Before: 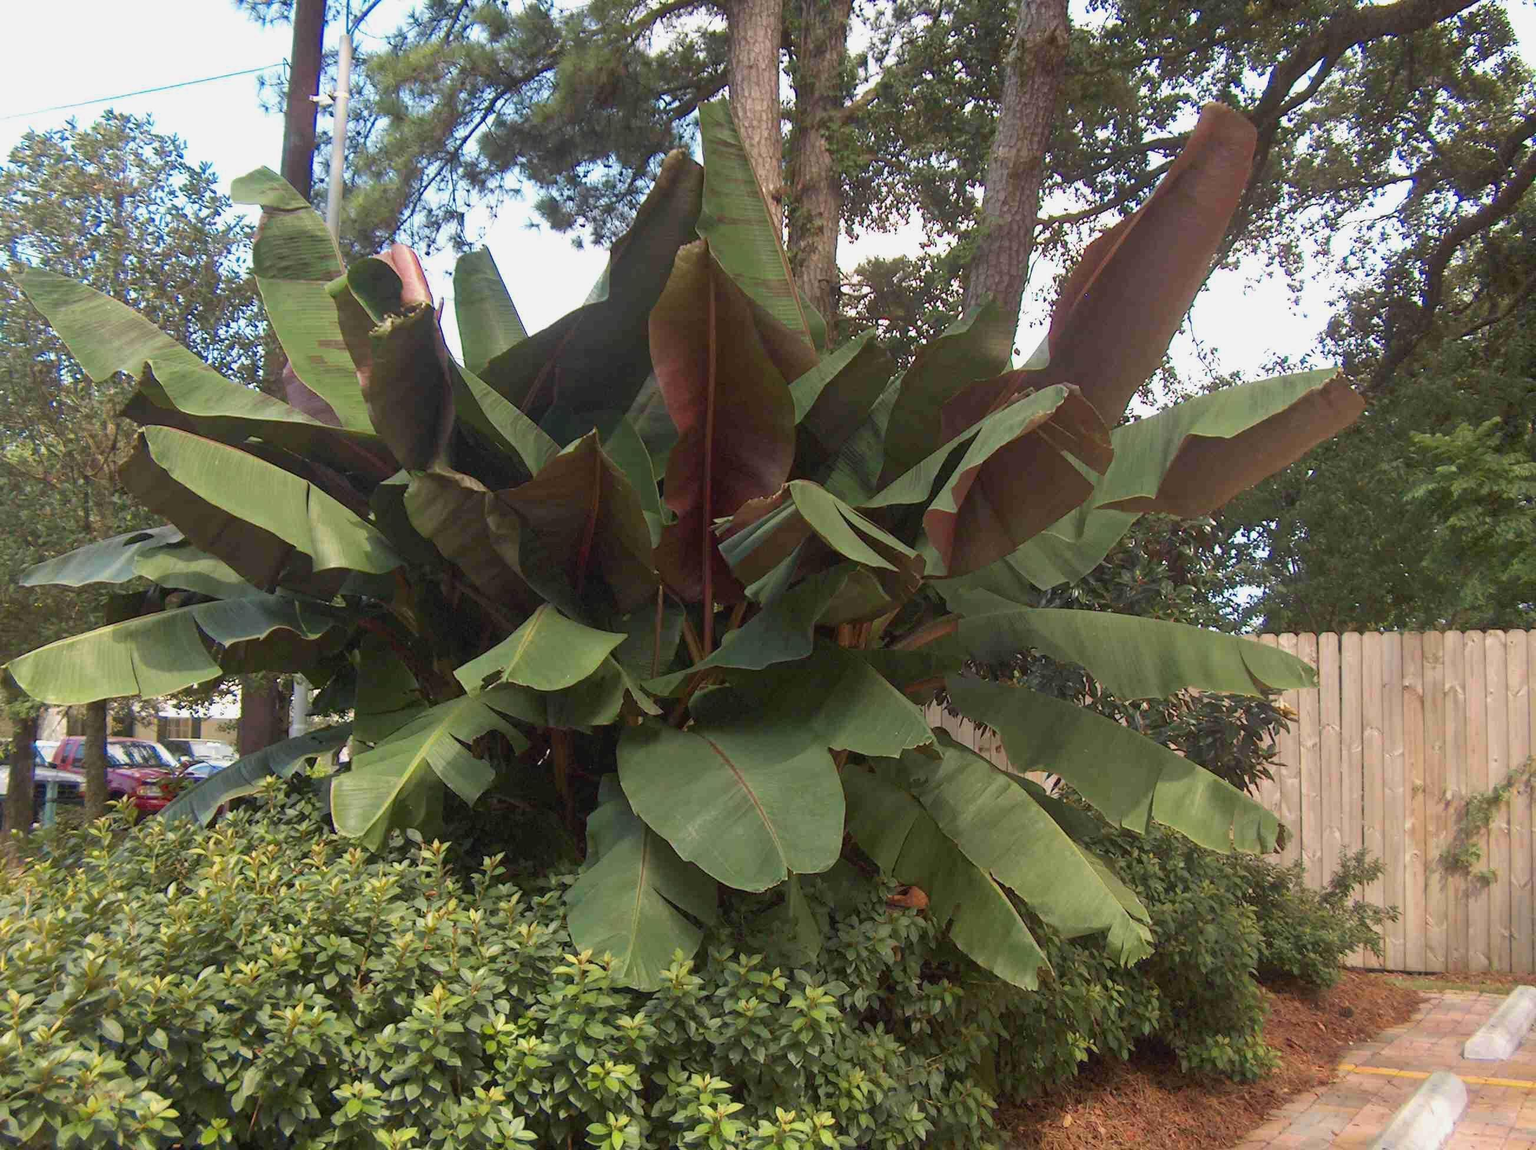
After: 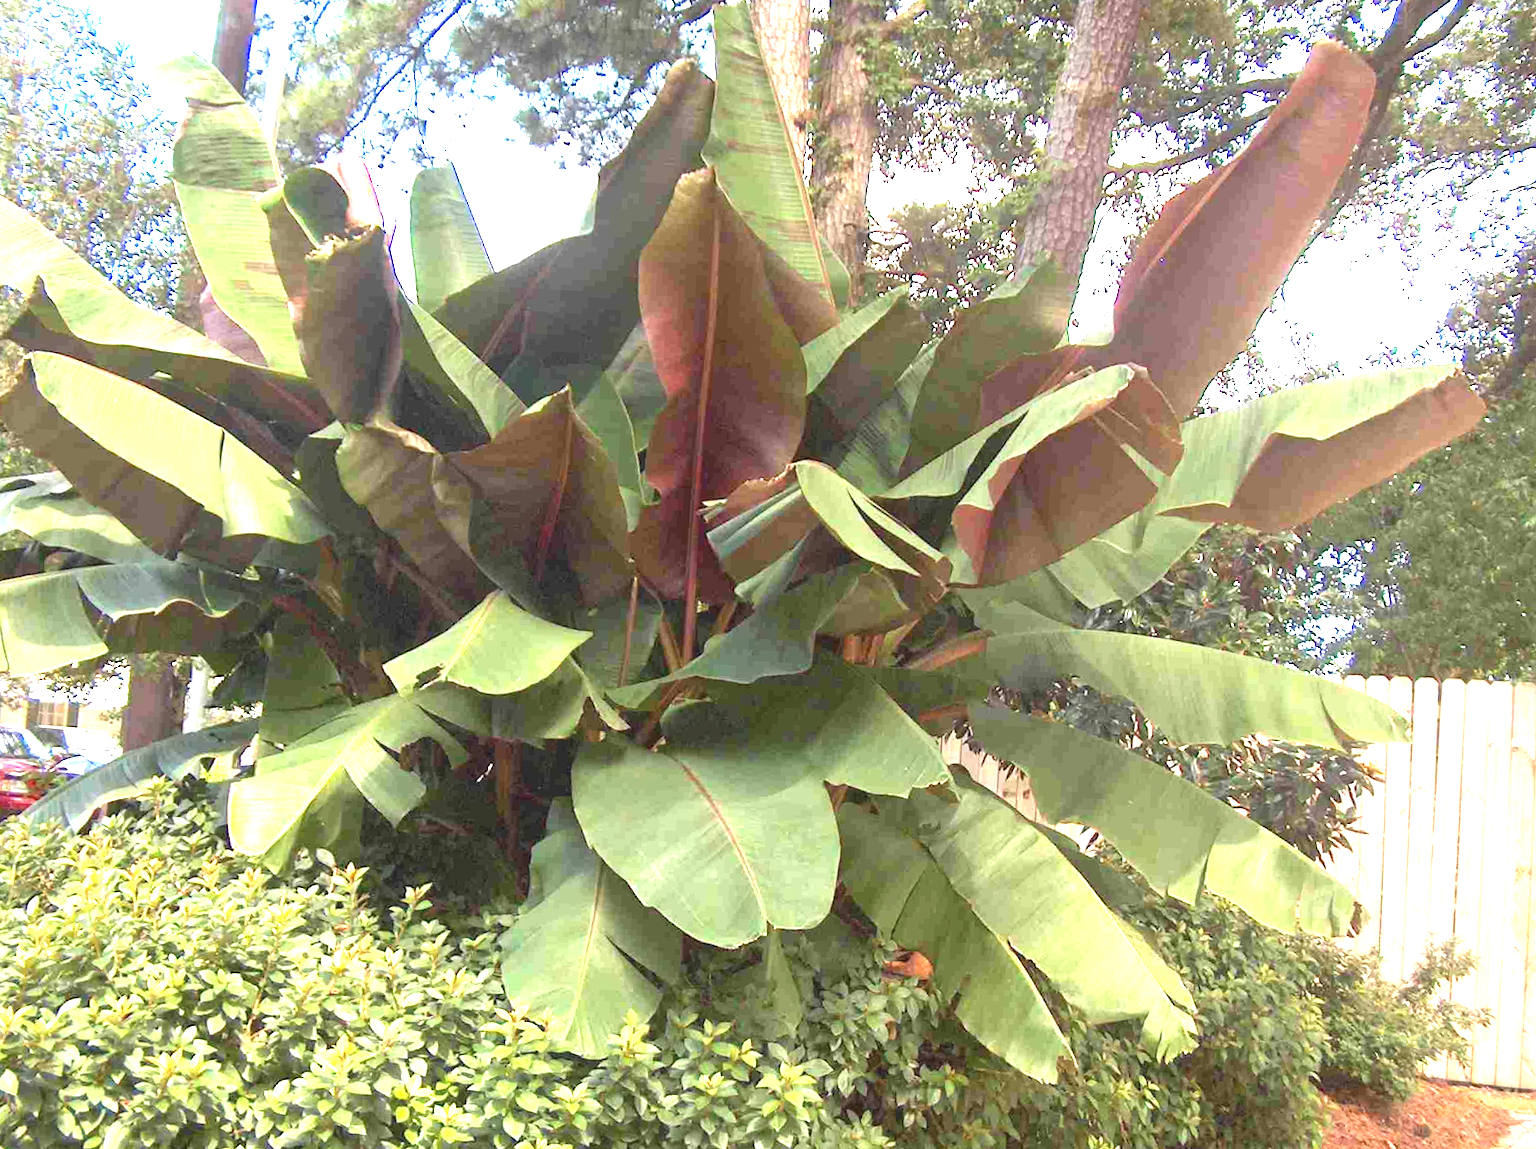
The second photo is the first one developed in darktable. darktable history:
exposure: exposure 2 EV, compensate highlight preservation false
crop and rotate: angle -3.27°, left 5.211%, top 5.211%, right 4.607%, bottom 4.607%
